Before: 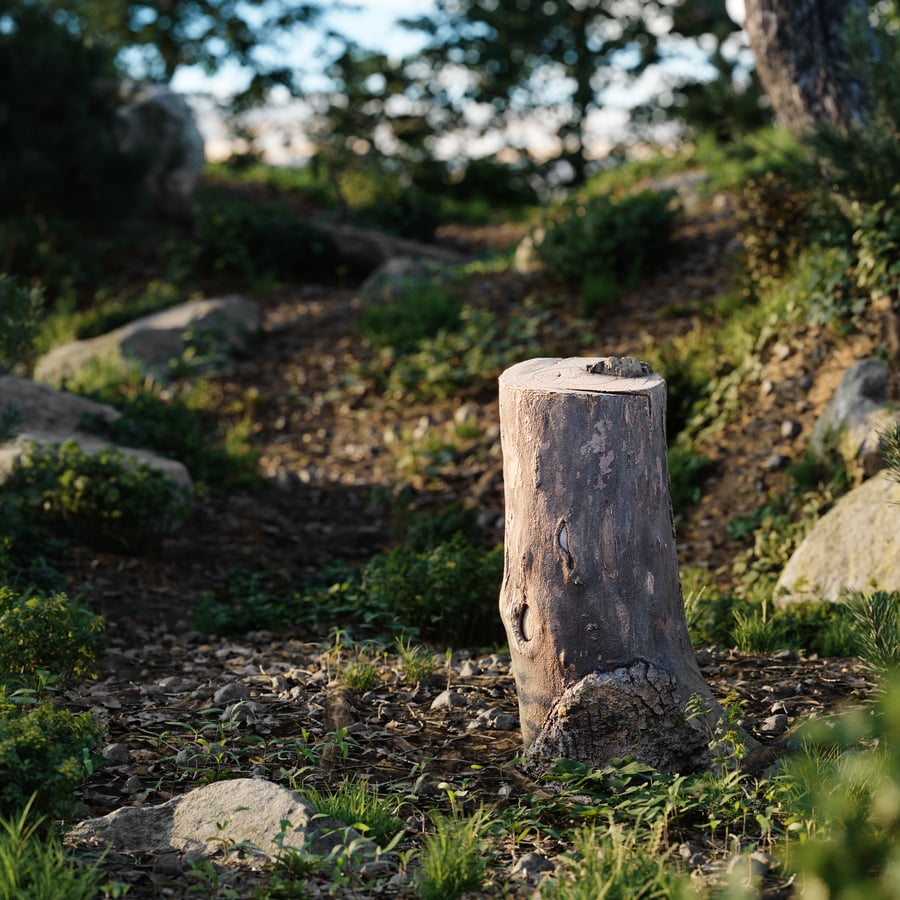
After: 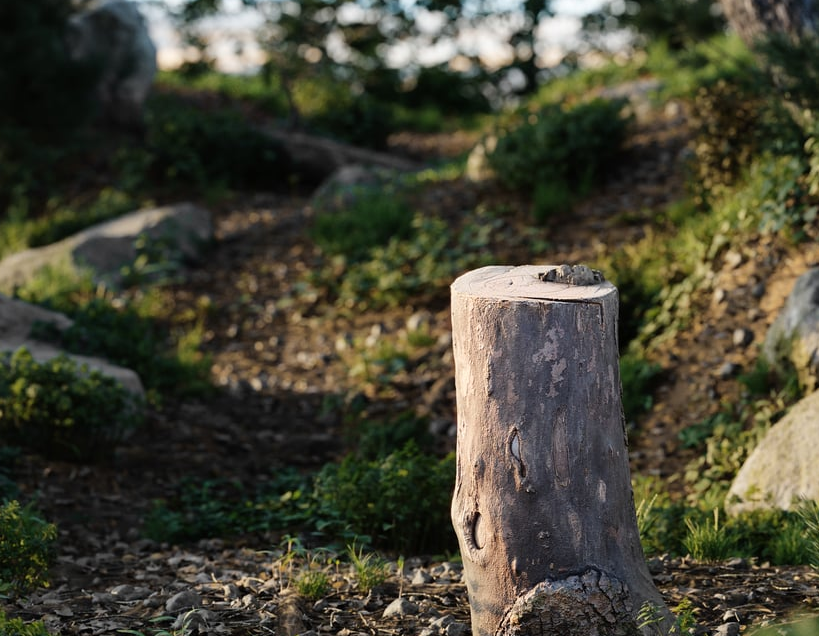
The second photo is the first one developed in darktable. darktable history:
crop: left 5.418%, top 10.296%, right 3.48%, bottom 18.981%
